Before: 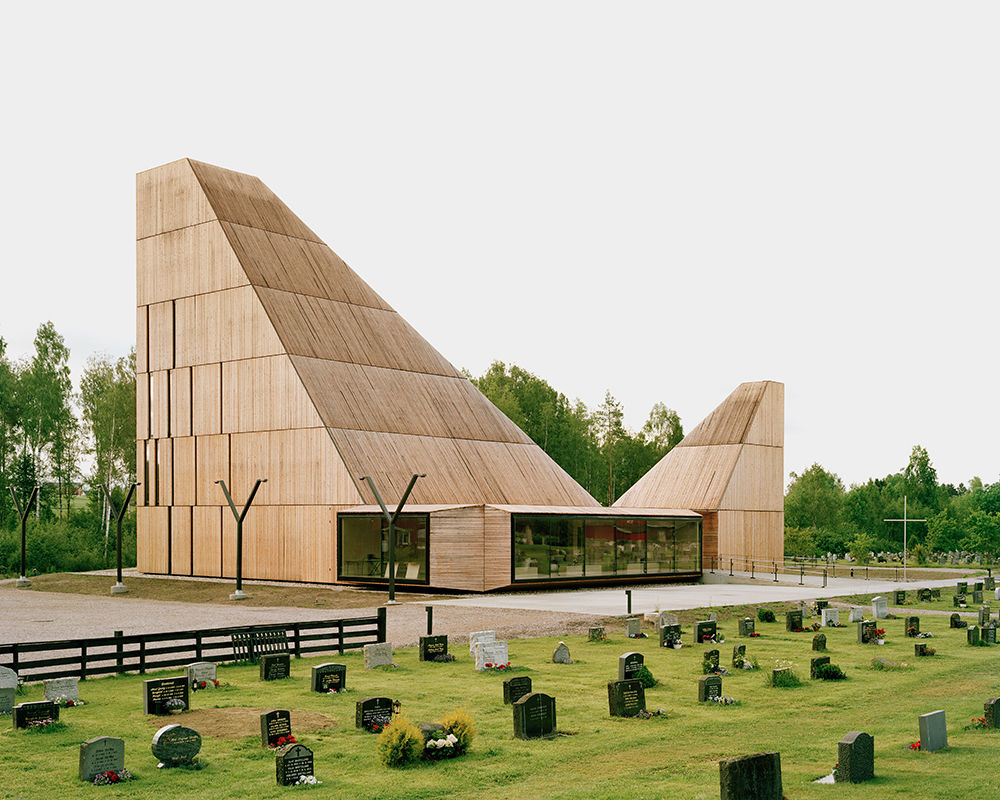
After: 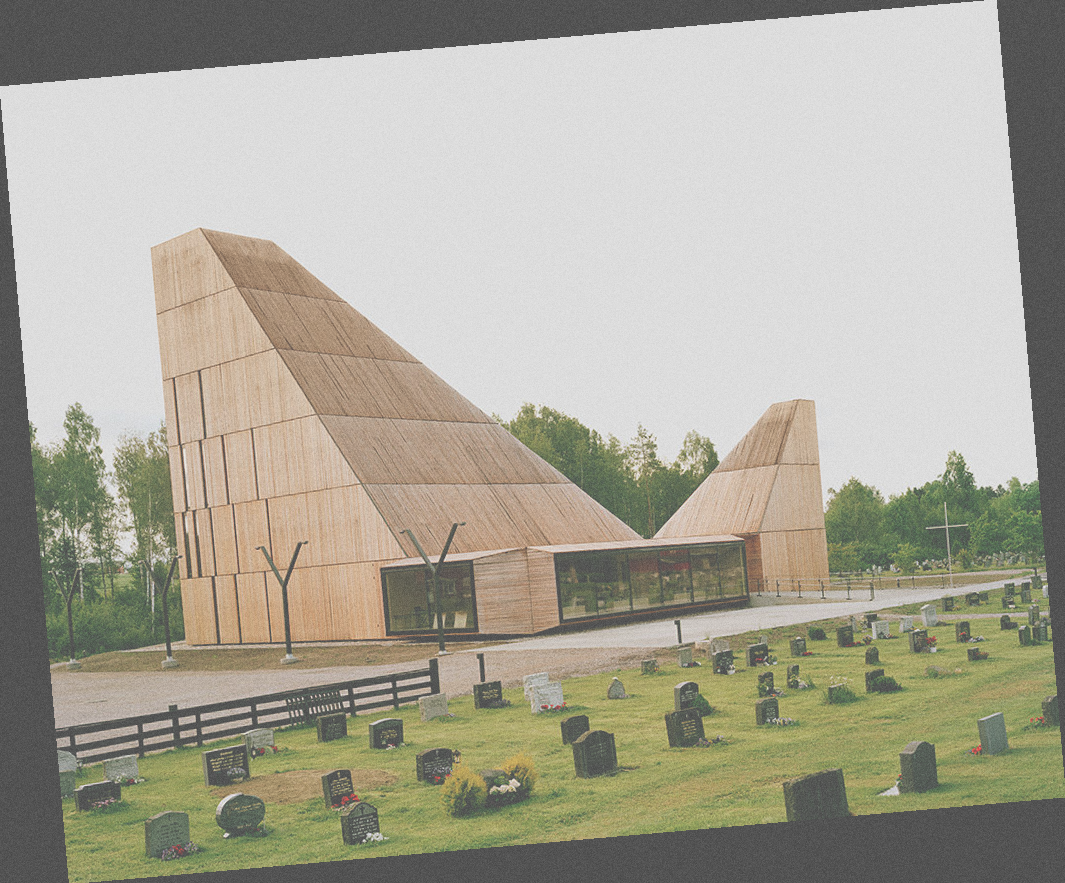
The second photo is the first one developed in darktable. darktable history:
rotate and perspective: rotation -4.98°, automatic cropping off
contrast brightness saturation: contrast -0.15, brightness 0.05, saturation -0.12
exposure: black level correction -0.062, exposure -0.05 EV, compensate highlight preservation false
grain: coarseness 0.09 ISO
